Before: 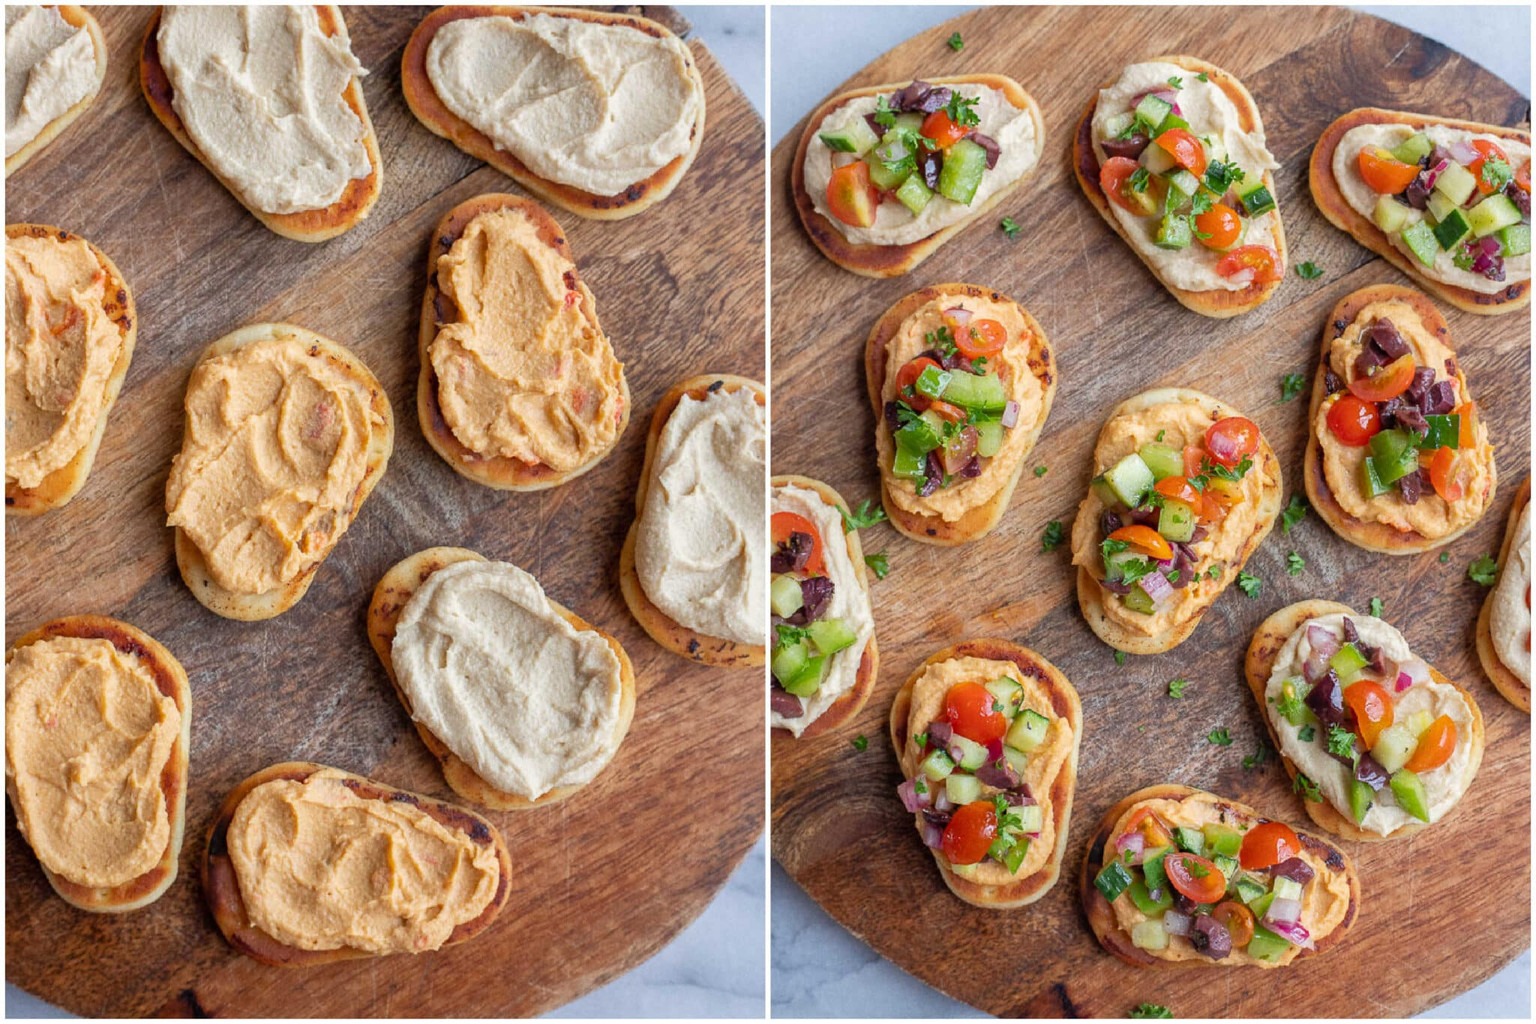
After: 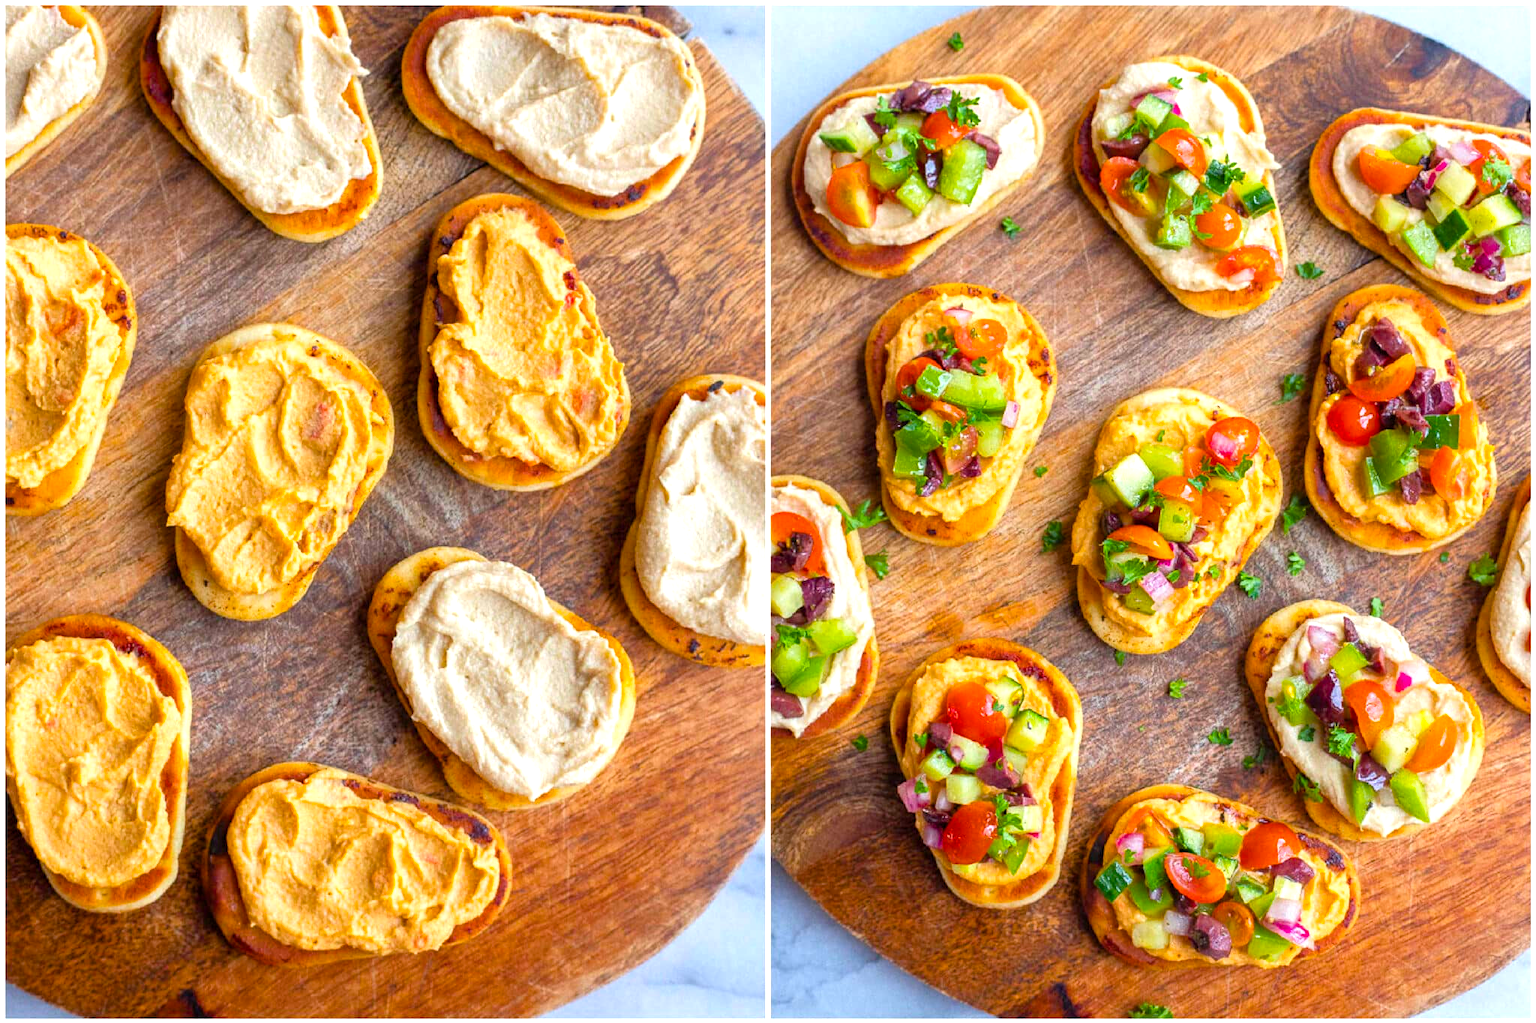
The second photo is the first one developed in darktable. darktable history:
tone equalizer: edges refinement/feathering 500, mask exposure compensation -1.57 EV, preserve details guided filter
exposure: exposure 0.607 EV, compensate exposure bias true, compensate highlight preservation false
color balance rgb: perceptual saturation grading › global saturation 43.092%, global vibrance 20%
